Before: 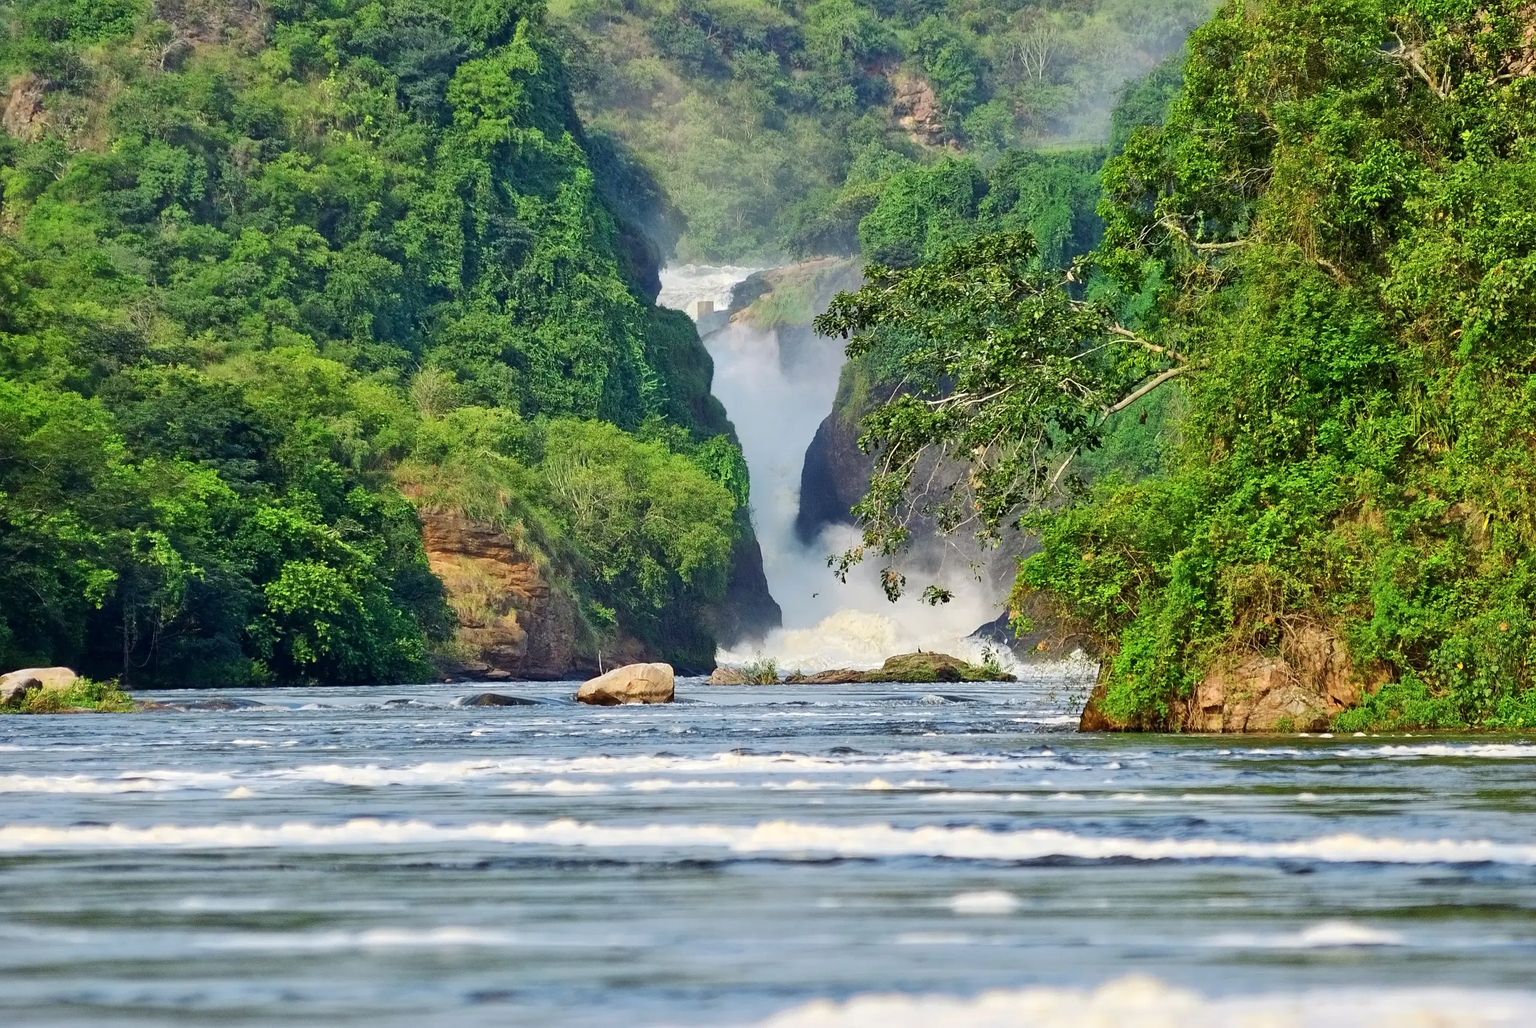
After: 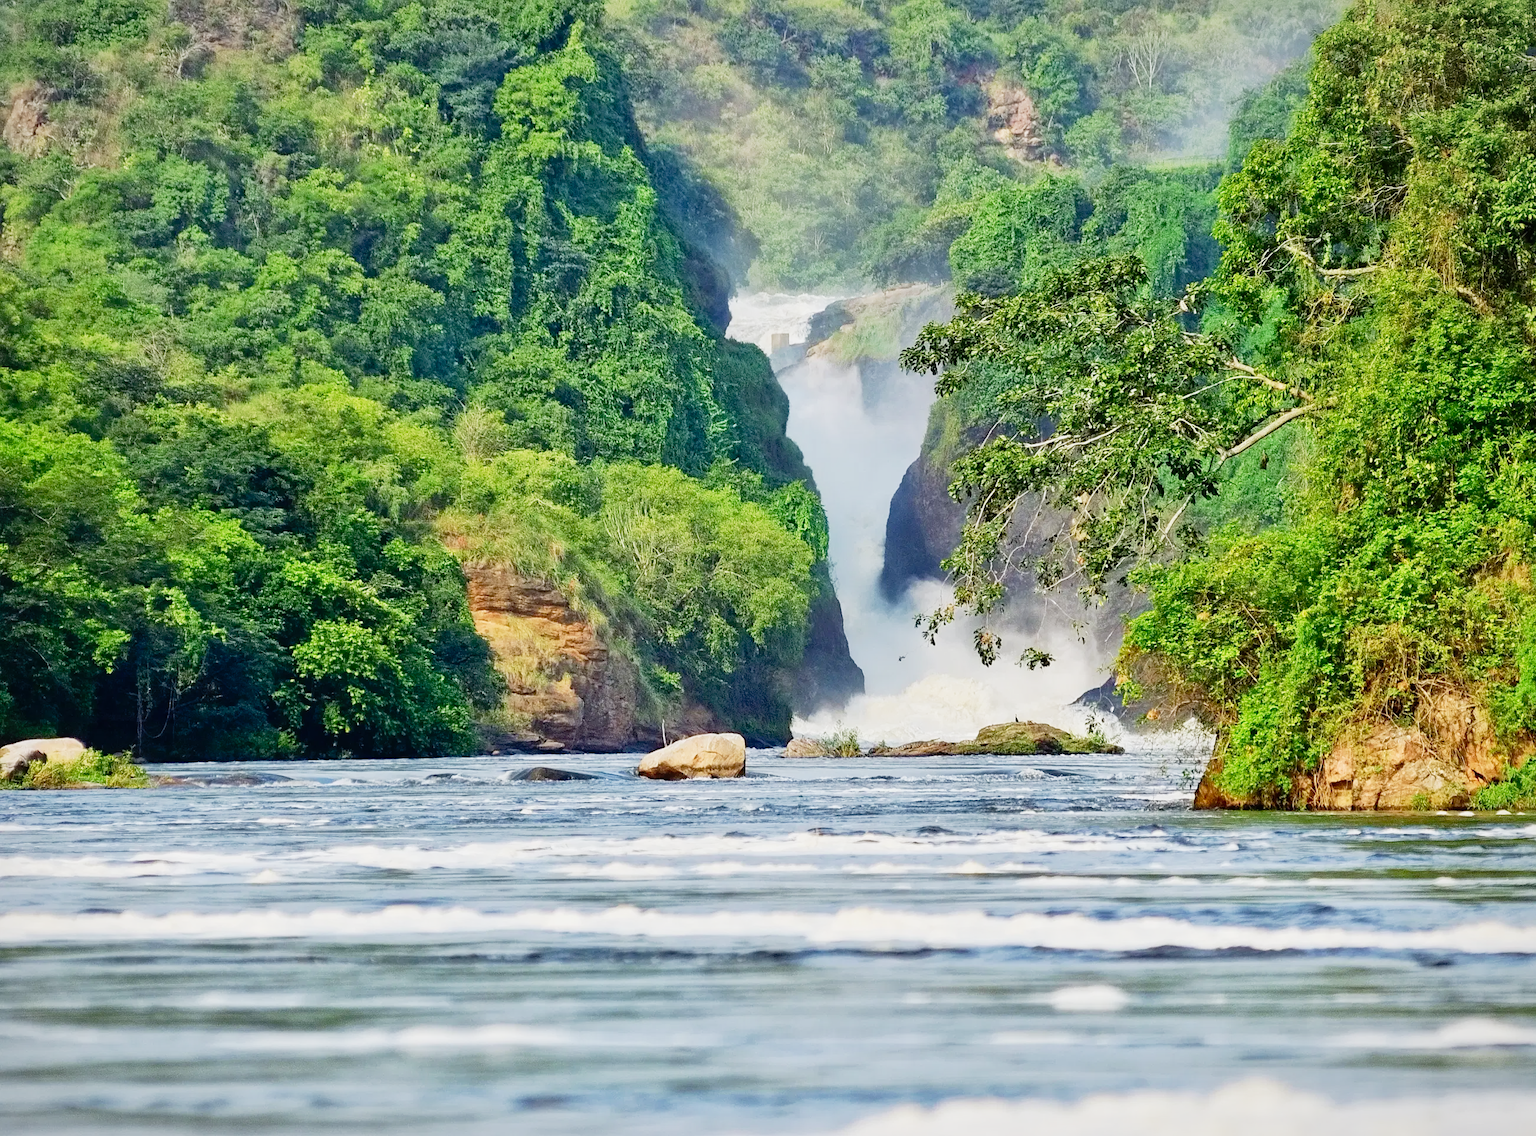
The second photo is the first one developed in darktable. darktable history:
shadows and highlights: shadows -19.98, white point adjustment -1.97, highlights -35.2
levels: levels [0, 0.492, 0.984]
crop: right 9.518%, bottom 0.038%
tone curve: curves: ch0 [(0, 0.005) (0.103, 0.097) (0.18, 0.22) (0.378, 0.482) (0.504, 0.631) (0.663, 0.801) (0.834, 0.914) (1, 0.971)]; ch1 [(0, 0) (0.172, 0.123) (0.324, 0.253) (0.396, 0.388) (0.478, 0.461) (0.499, 0.498) (0.545, 0.587) (0.604, 0.692) (0.704, 0.818) (1, 1)]; ch2 [(0, 0) (0.411, 0.424) (0.496, 0.5) (0.521, 0.537) (0.555, 0.585) (0.628, 0.703) (1, 1)], preserve colors none
vignetting: fall-off start 100.1%, brightness -0.178, saturation -0.289, width/height ratio 1.308
